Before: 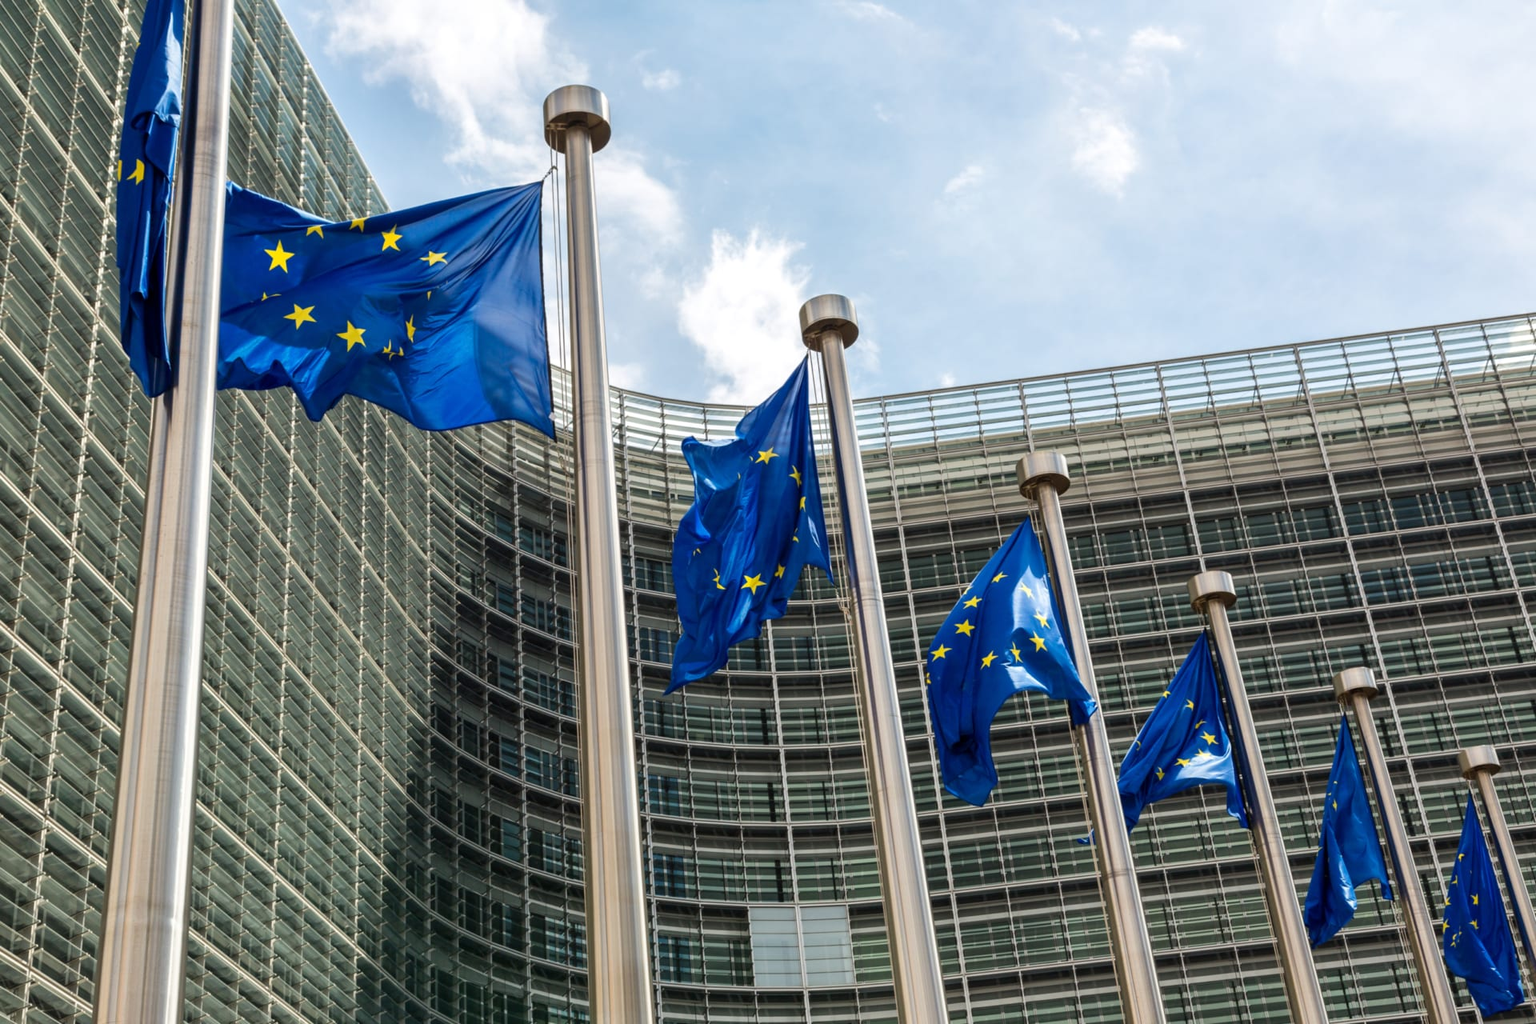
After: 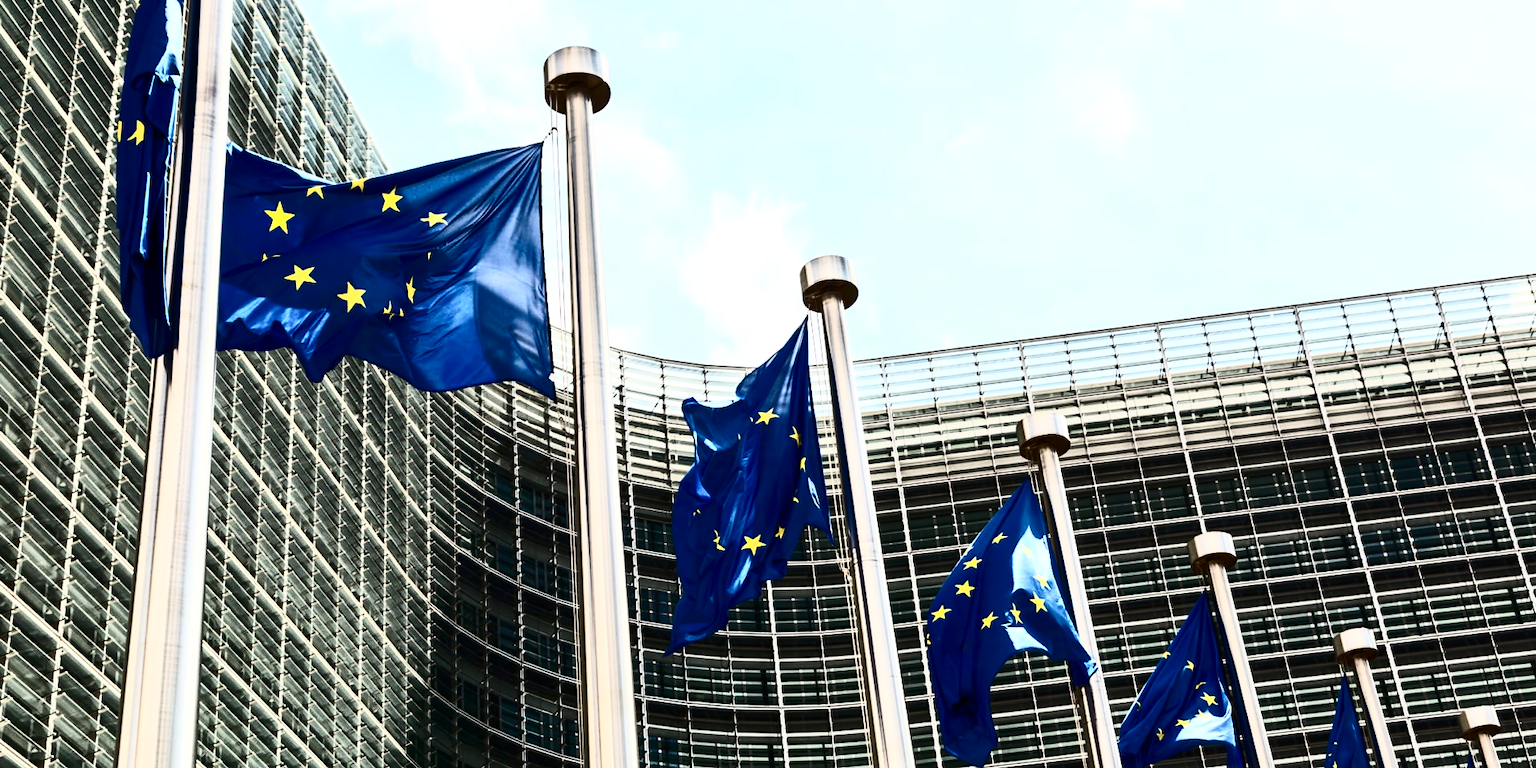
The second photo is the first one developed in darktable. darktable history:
crop: top 3.857%, bottom 21.132%
contrast brightness saturation: contrast 0.93, brightness 0.2
